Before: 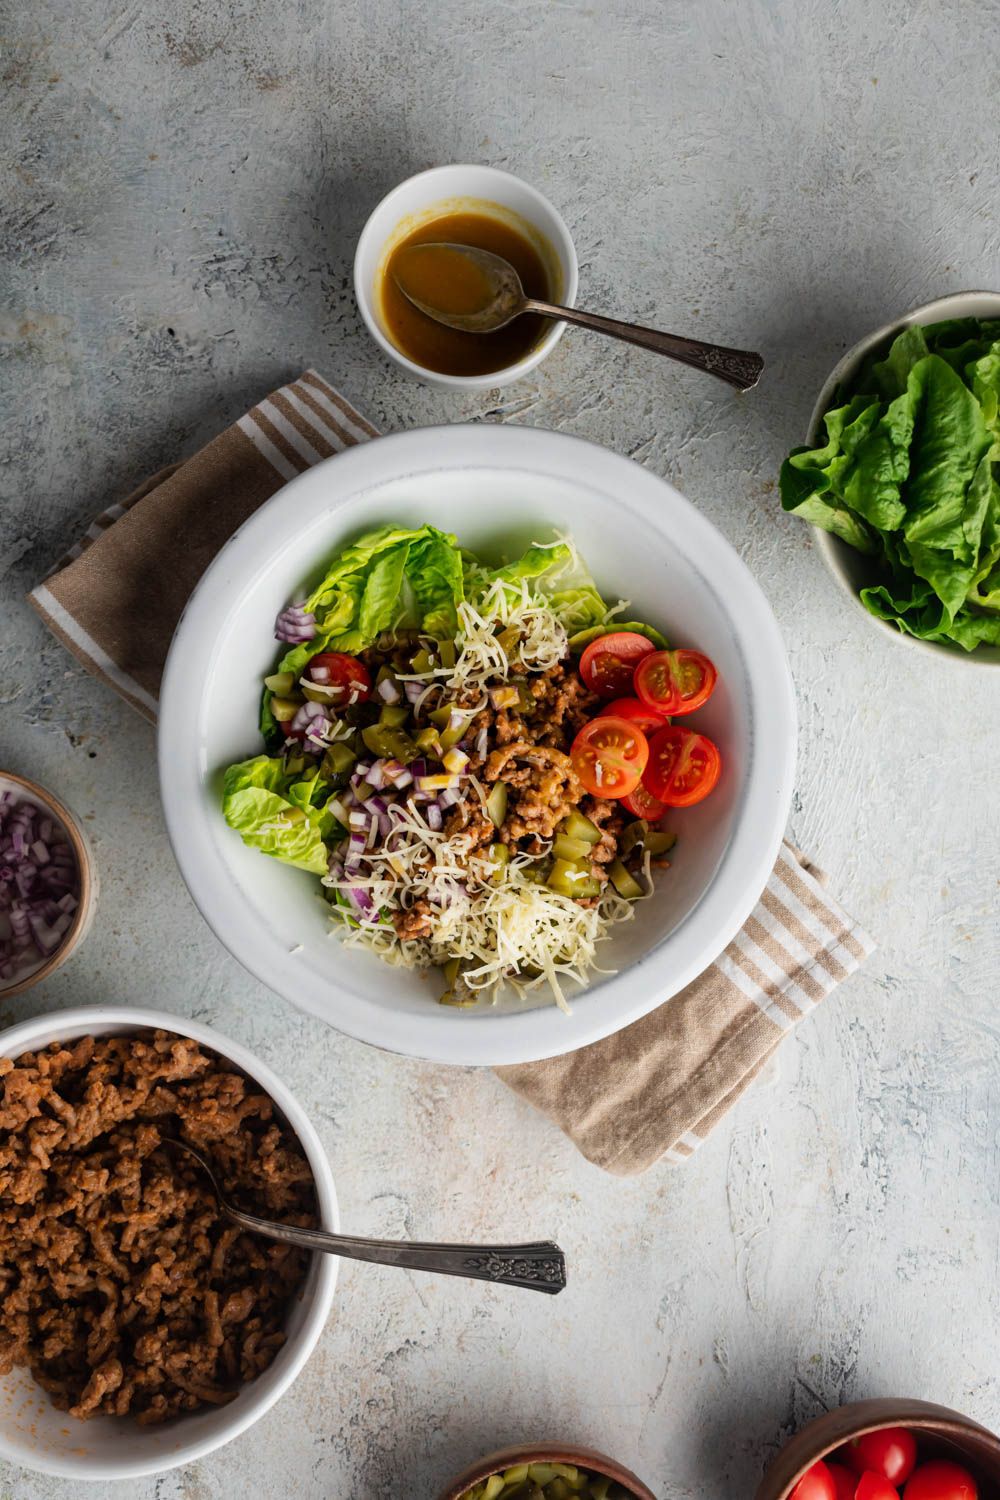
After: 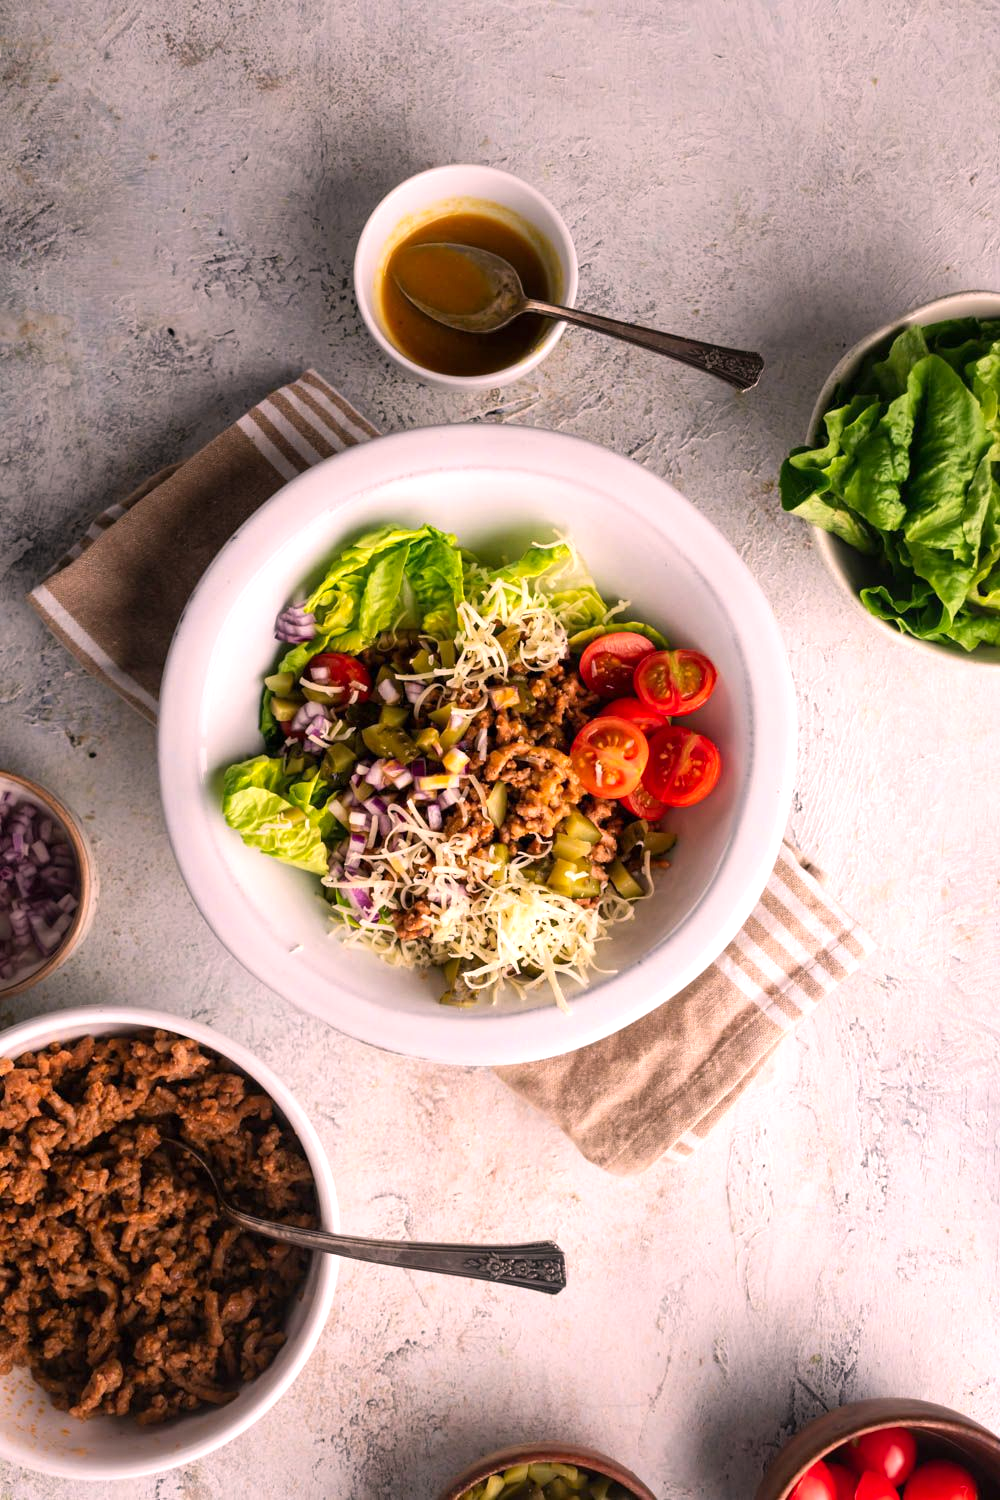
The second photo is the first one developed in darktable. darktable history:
exposure: exposure 0.485 EV, compensate highlight preservation false
tone equalizer: on, module defaults
color correction: highlights a* 14.52, highlights b* 4.84
